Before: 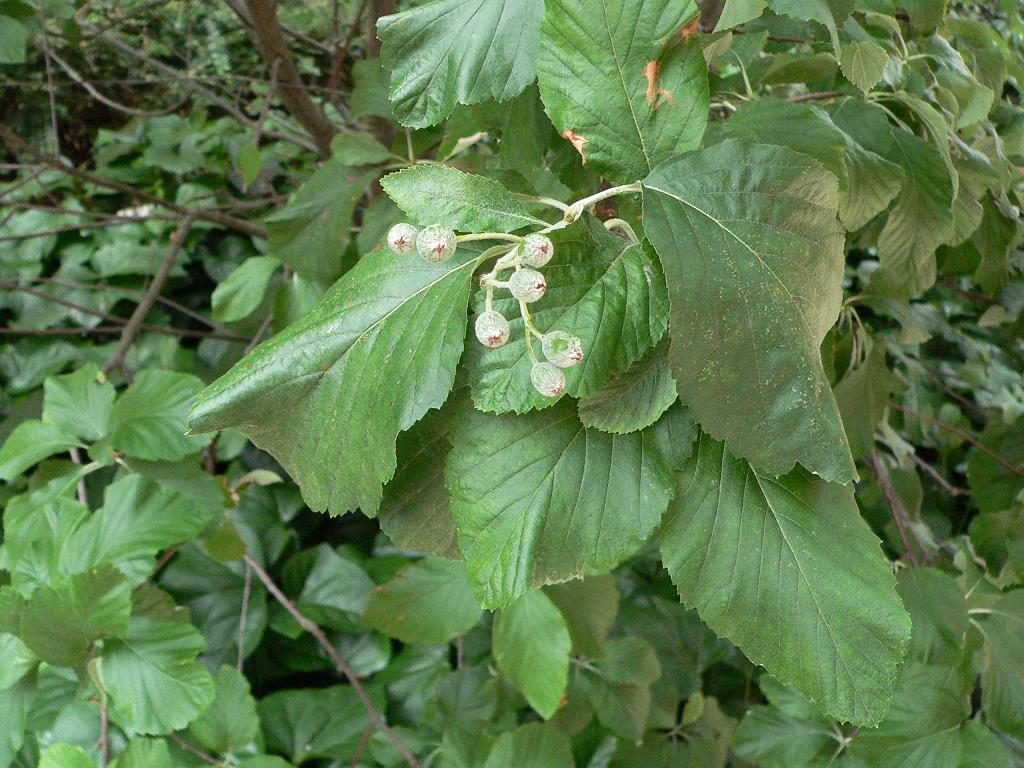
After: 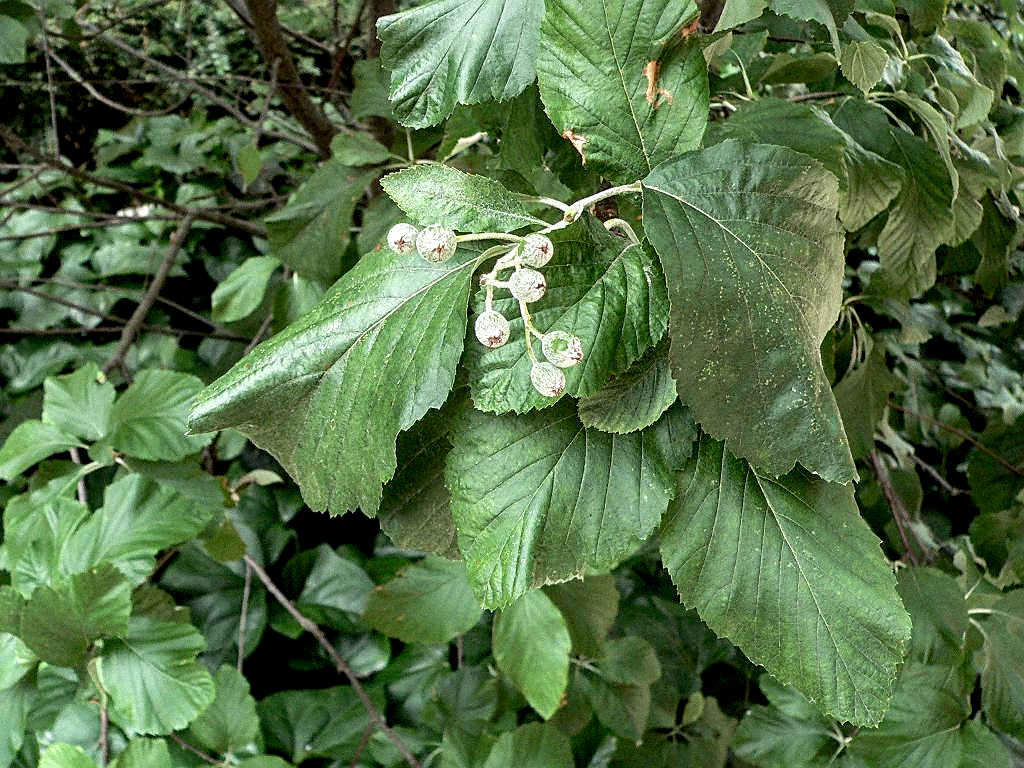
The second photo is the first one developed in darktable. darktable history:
local contrast: highlights 81%, shadows 58%, detail 174%, midtone range 0.604
exposure: exposure -0.298 EV, compensate highlight preservation false
sharpen: on, module defaults
